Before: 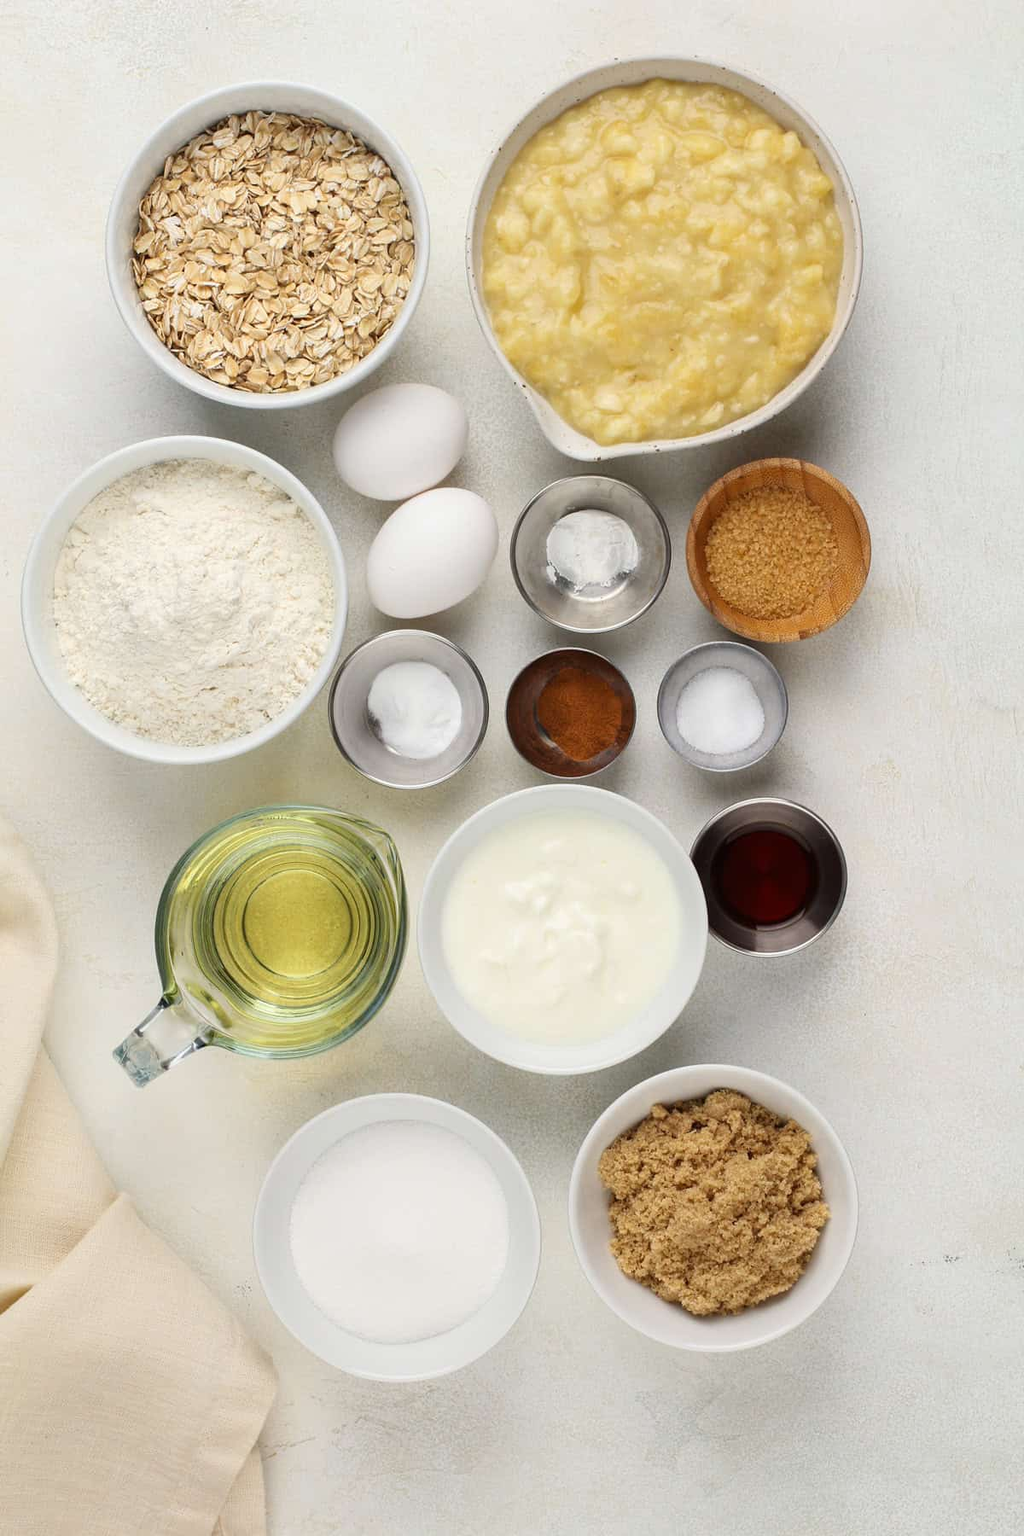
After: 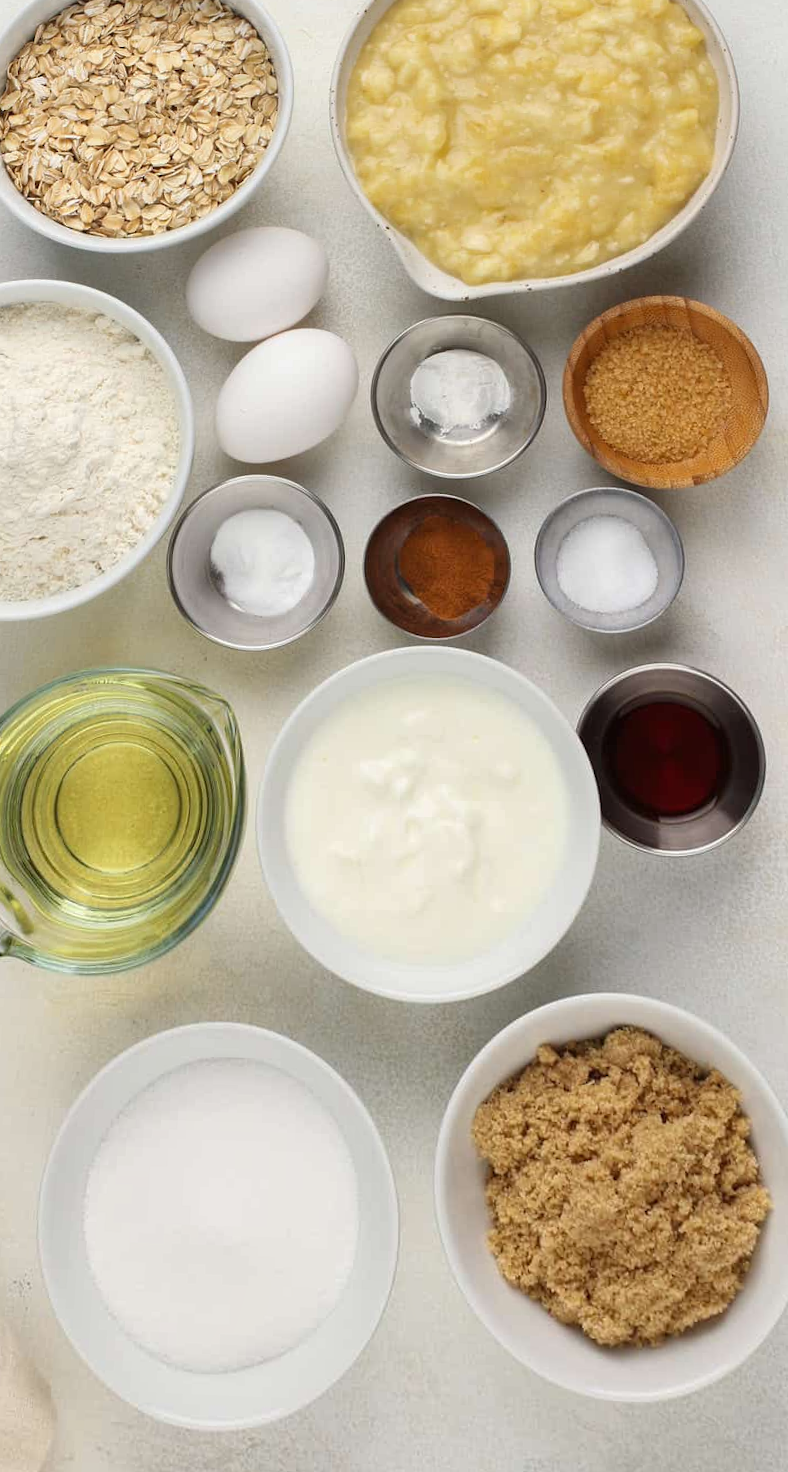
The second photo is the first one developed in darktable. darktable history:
rotate and perspective: rotation 0.72°, lens shift (vertical) -0.352, lens shift (horizontal) -0.051, crop left 0.152, crop right 0.859, crop top 0.019, crop bottom 0.964
crop: left 11.225%, top 5.381%, right 9.565%, bottom 10.314%
shadows and highlights: shadows 25, highlights -25
